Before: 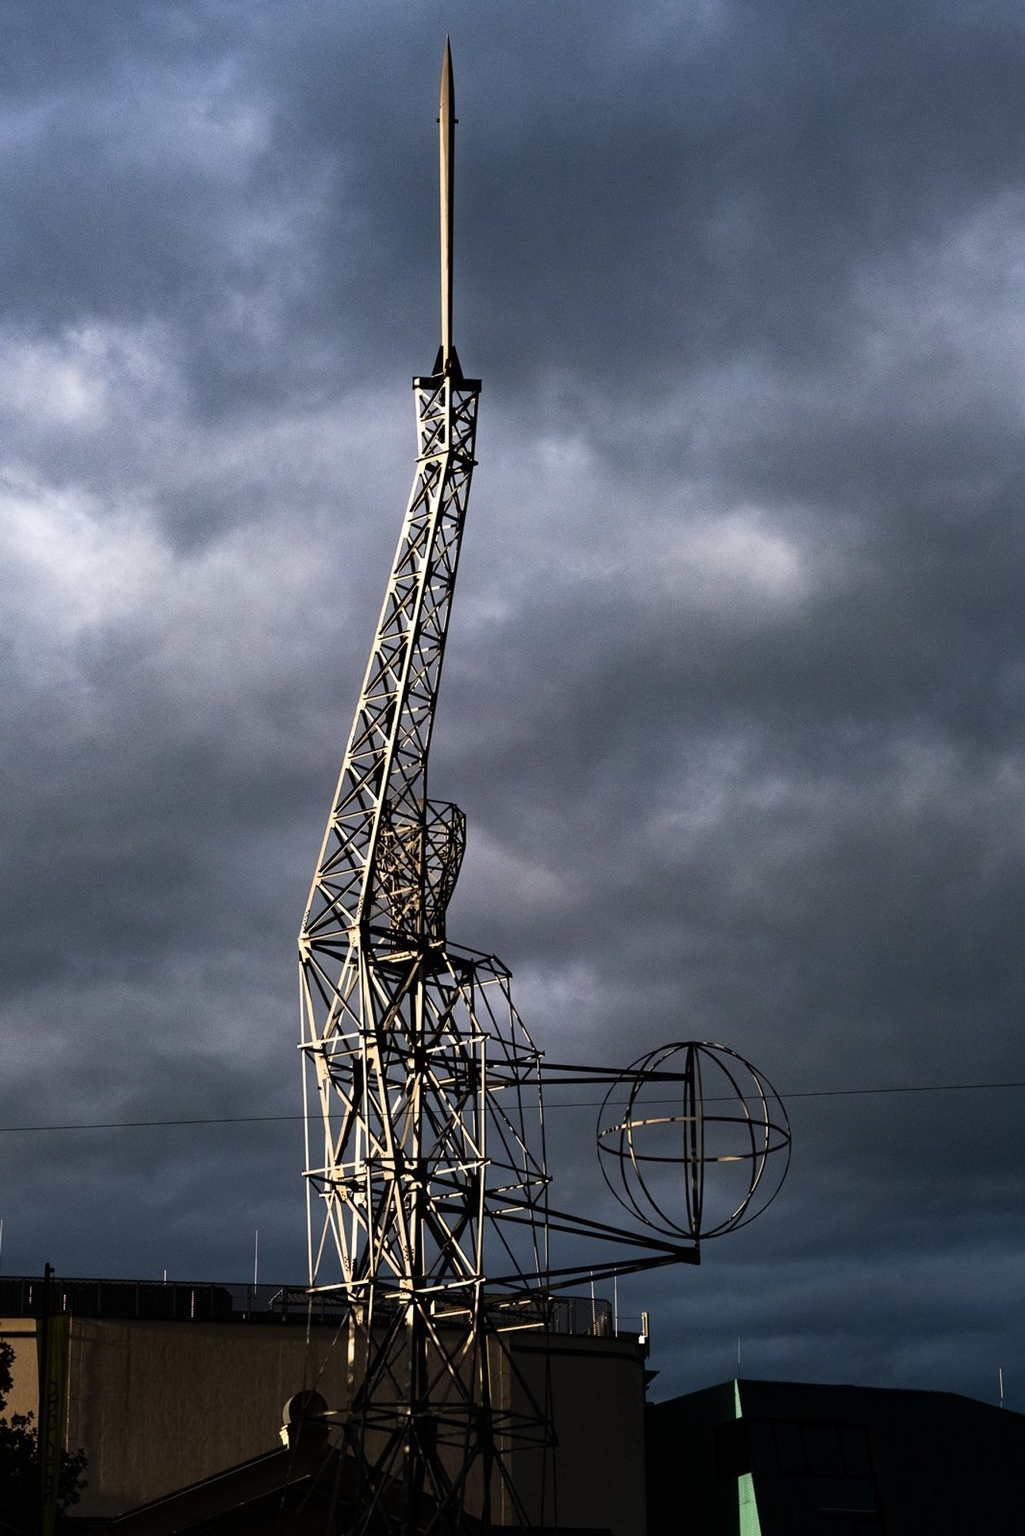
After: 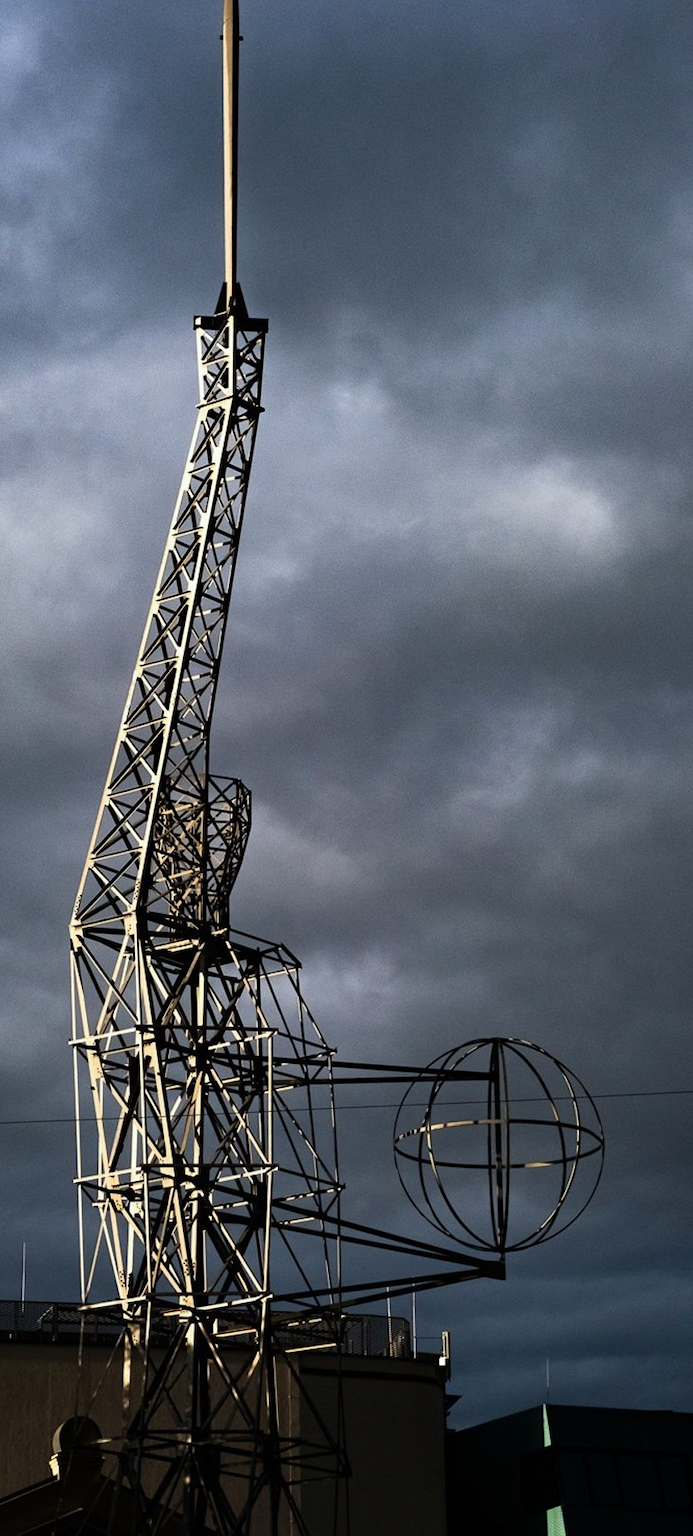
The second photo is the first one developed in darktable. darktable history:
crop and rotate: left 22.918%, top 5.629%, right 14.711%, bottom 2.247%
white balance: red 0.978, blue 0.999
